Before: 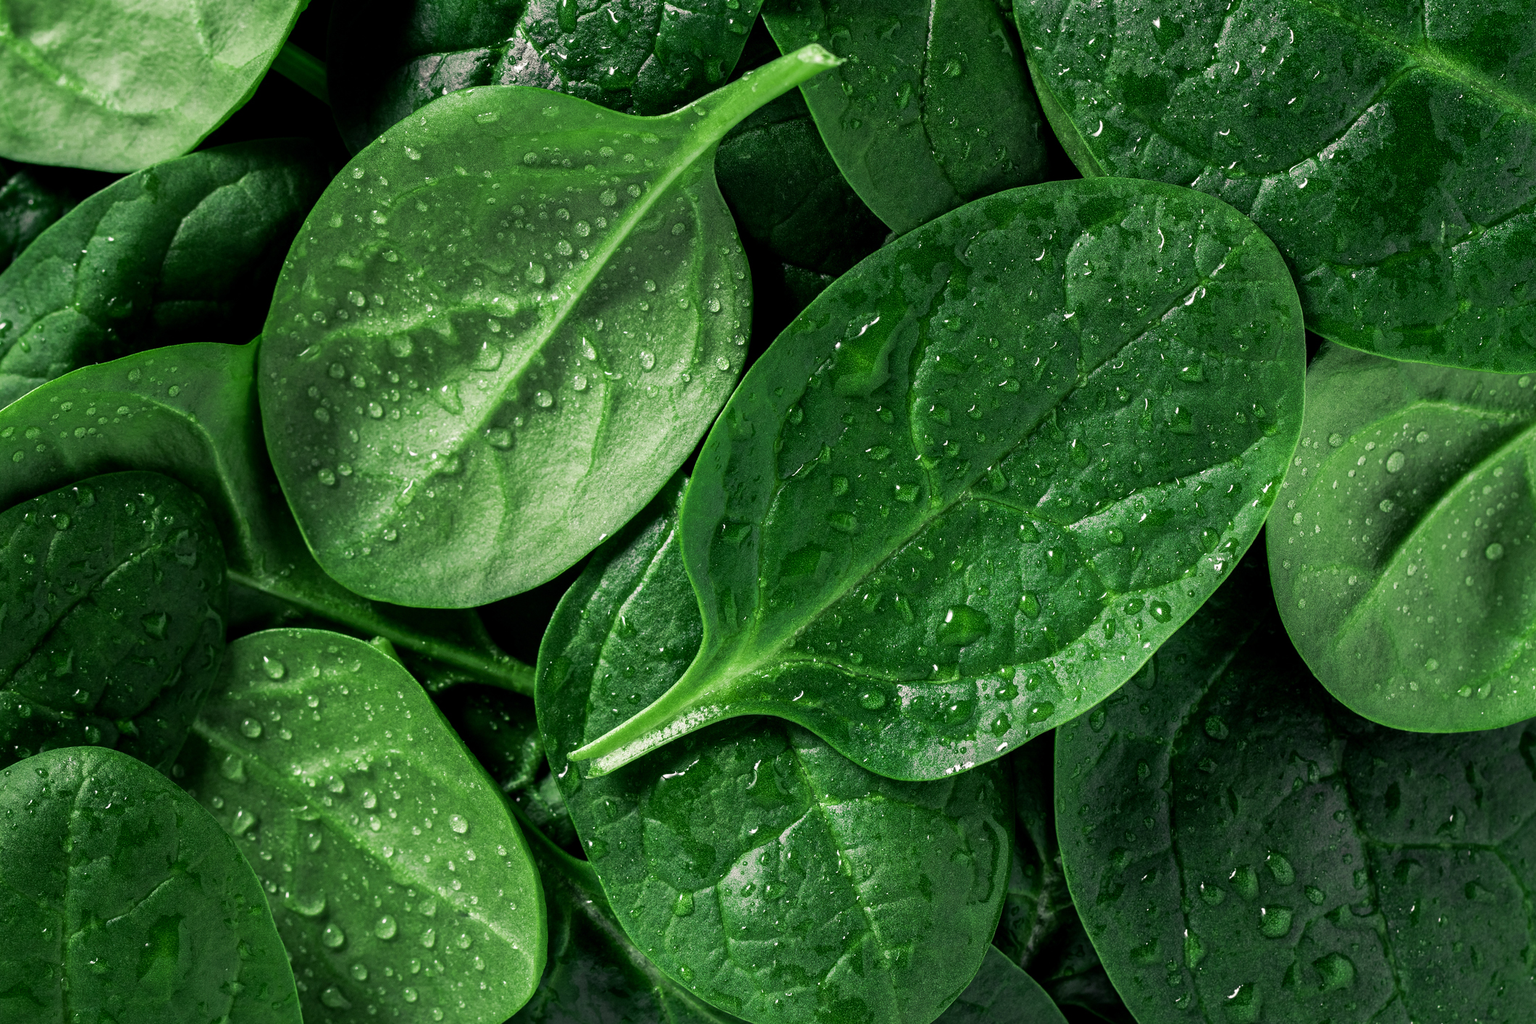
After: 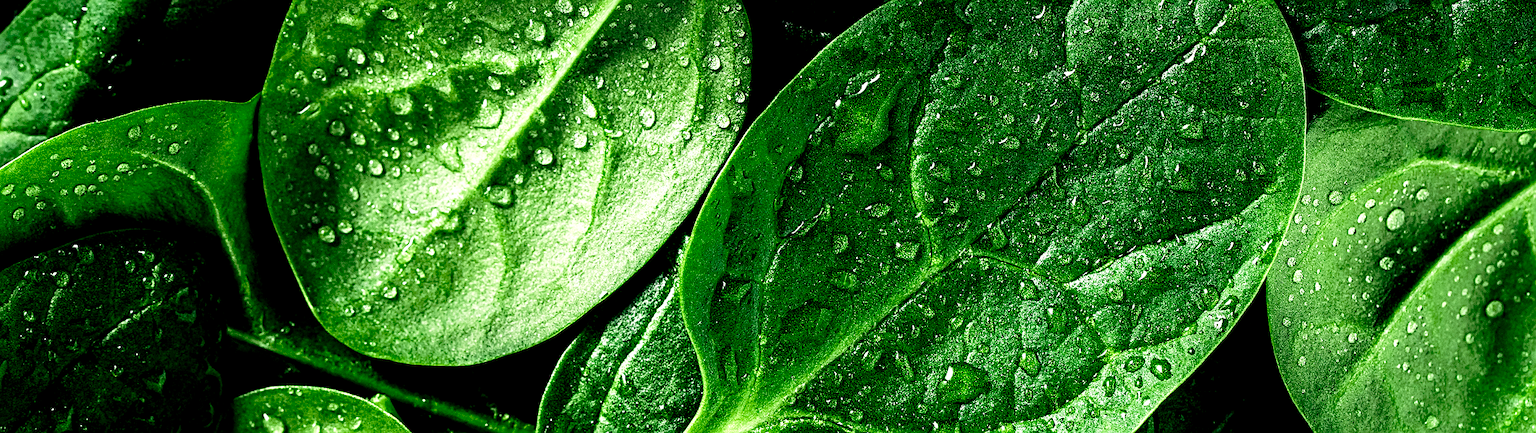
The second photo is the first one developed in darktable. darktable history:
contrast equalizer: y [[0.502, 0.505, 0.512, 0.529, 0.564, 0.588], [0.5 ×6], [0.502, 0.505, 0.512, 0.529, 0.564, 0.588], [0, 0.001, 0.001, 0.004, 0.008, 0.011], [0, 0.001, 0.001, 0.004, 0.008, 0.011]]
levels: levels [0.062, 0.494, 0.925]
sharpen: on, module defaults
contrast brightness saturation: brightness -0.196, saturation 0.079
crop and rotate: top 23.747%, bottom 33.865%
base curve: curves: ch0 [(0, 0) (0.032, 0.037) (0.105, 0.228) (0.435, 0.76) (0.856, 0.983) (1, 1)], preserve colors none
velvia: on, module defaults
